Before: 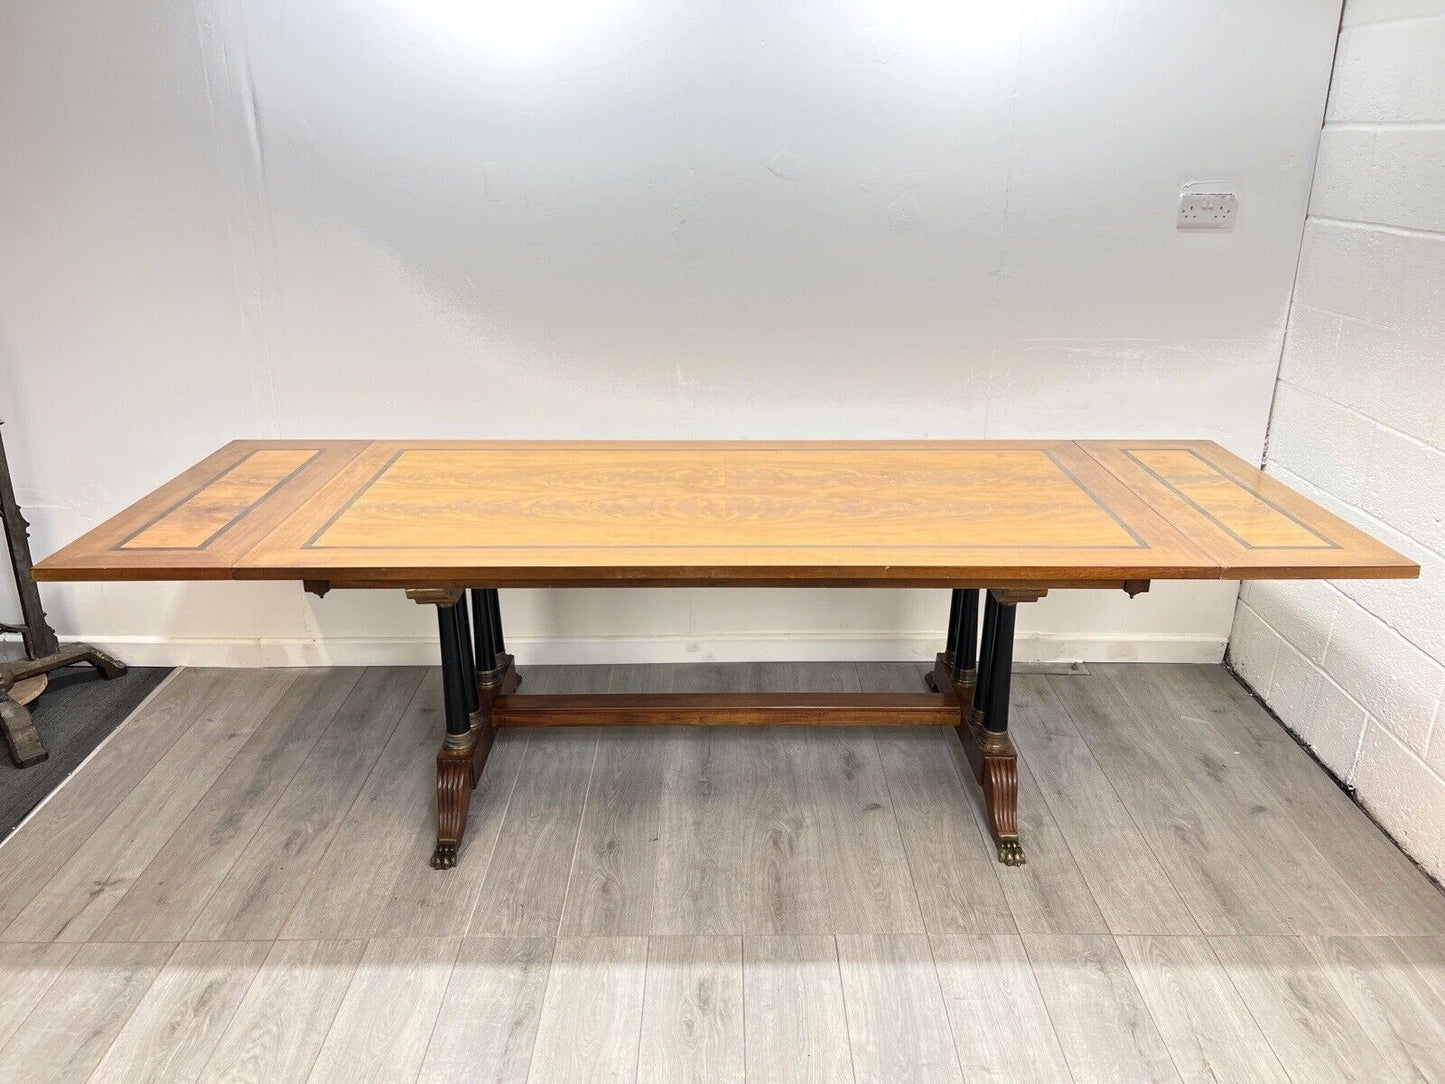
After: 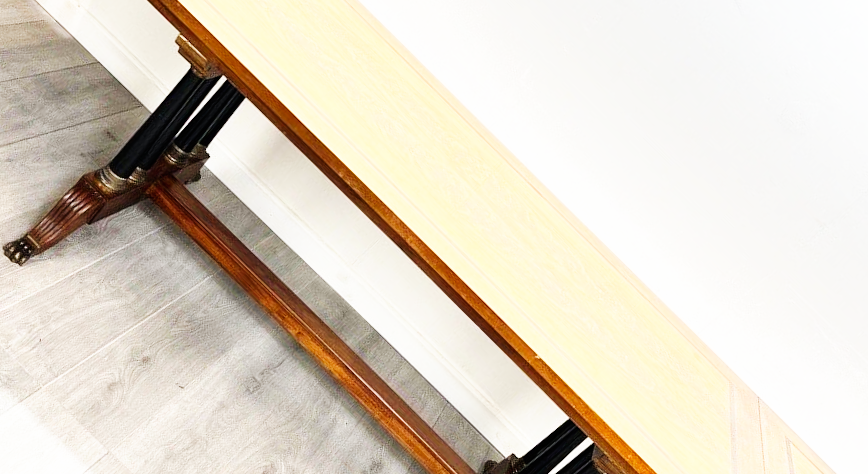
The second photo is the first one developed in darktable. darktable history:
base curve: curves: ch0 [(0, 0) (0.007, 0.004) (0.027, 0.03) (0.046, 0.07) (0.207, 0.54) (0.442, 0.872) (0.673, 0.972) (1, 1)], preserve colors none
crop and rotate: angle -44.71°, top 16.101%, right 0.972%, bottom 11.755%
